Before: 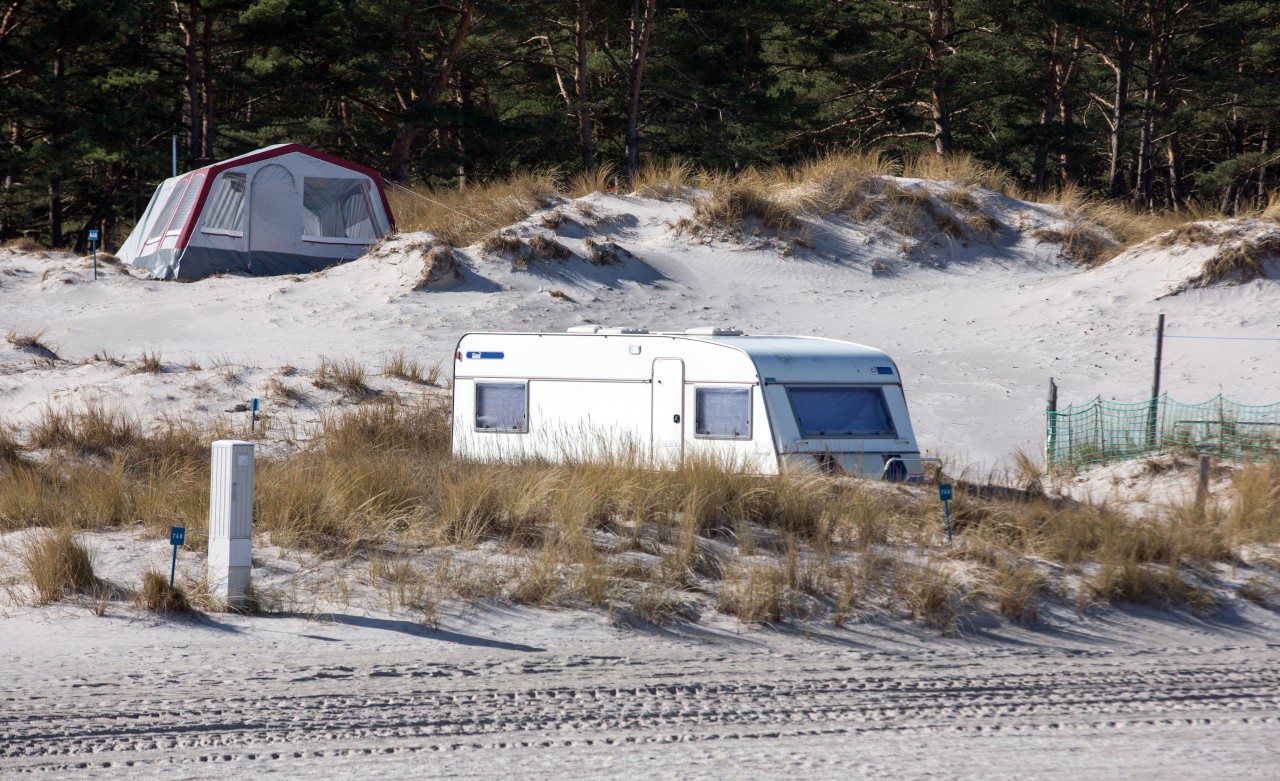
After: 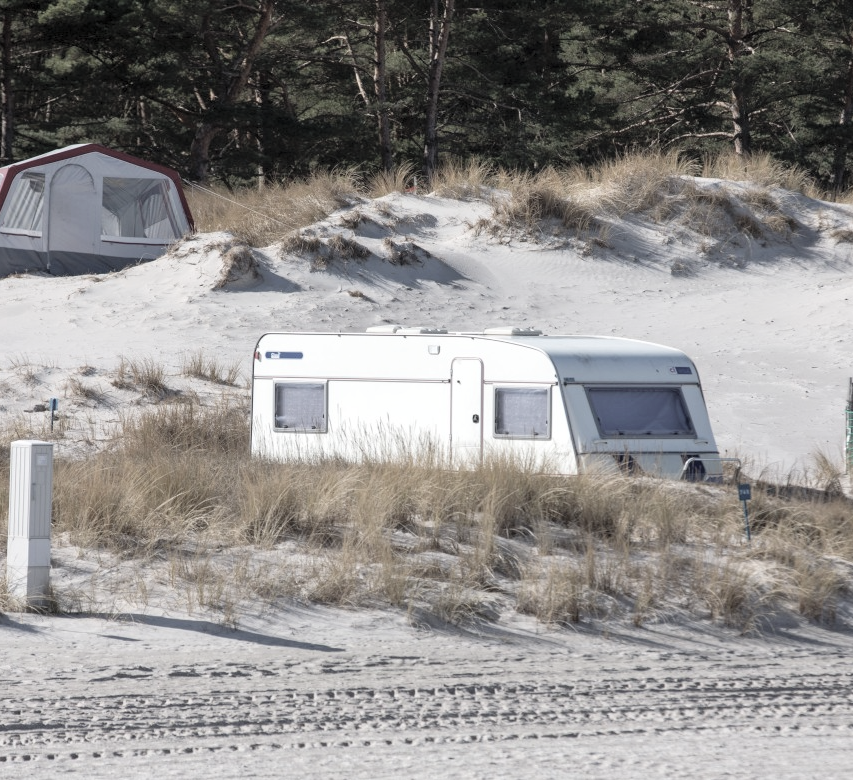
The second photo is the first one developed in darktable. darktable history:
crop and rotate: left 15.754%, right 17.579%
contrast brightness saturation: brightness 0.18, saturation -0.5
